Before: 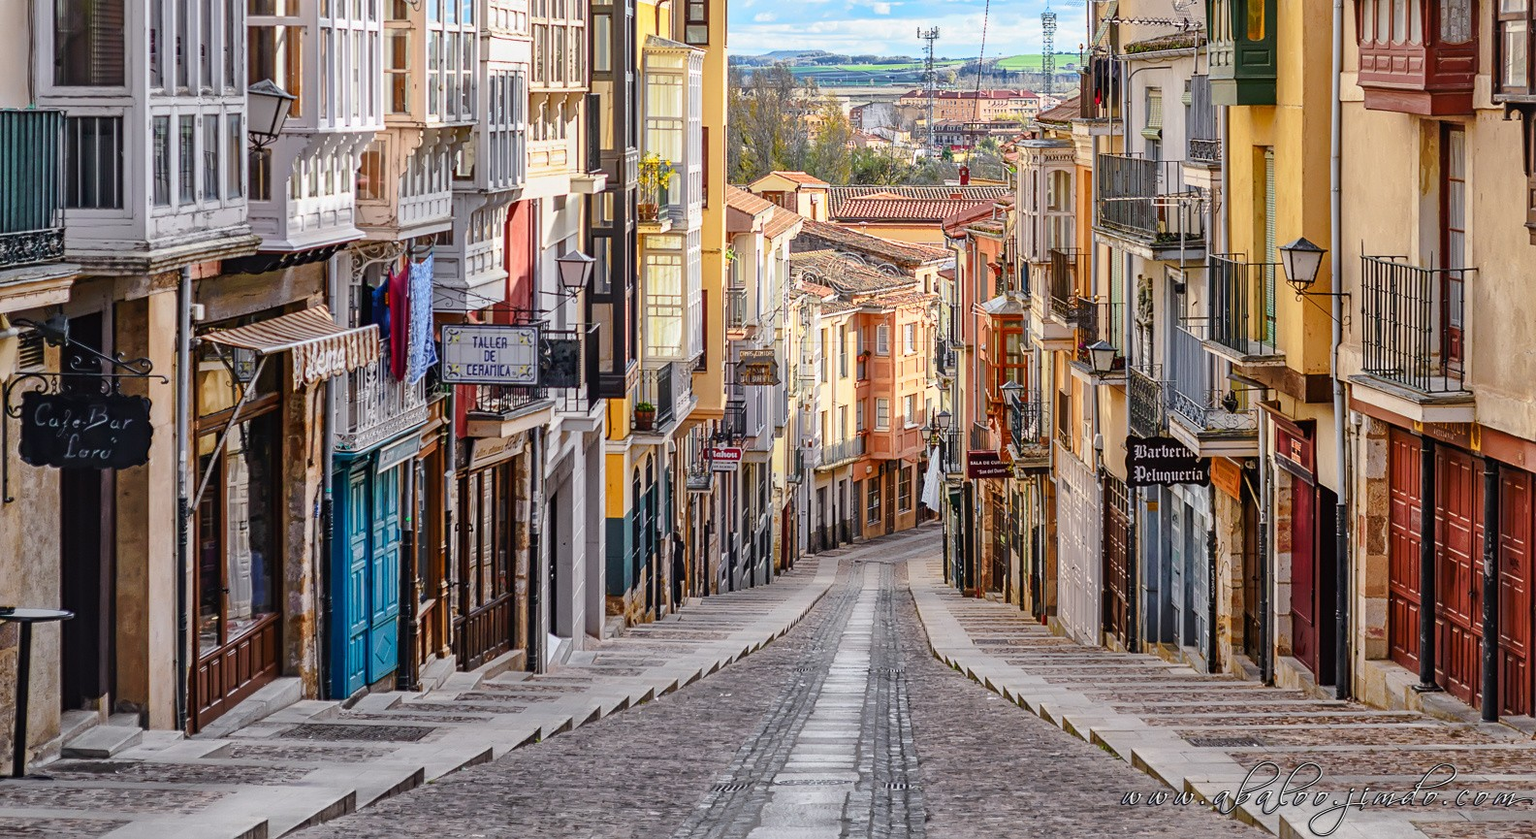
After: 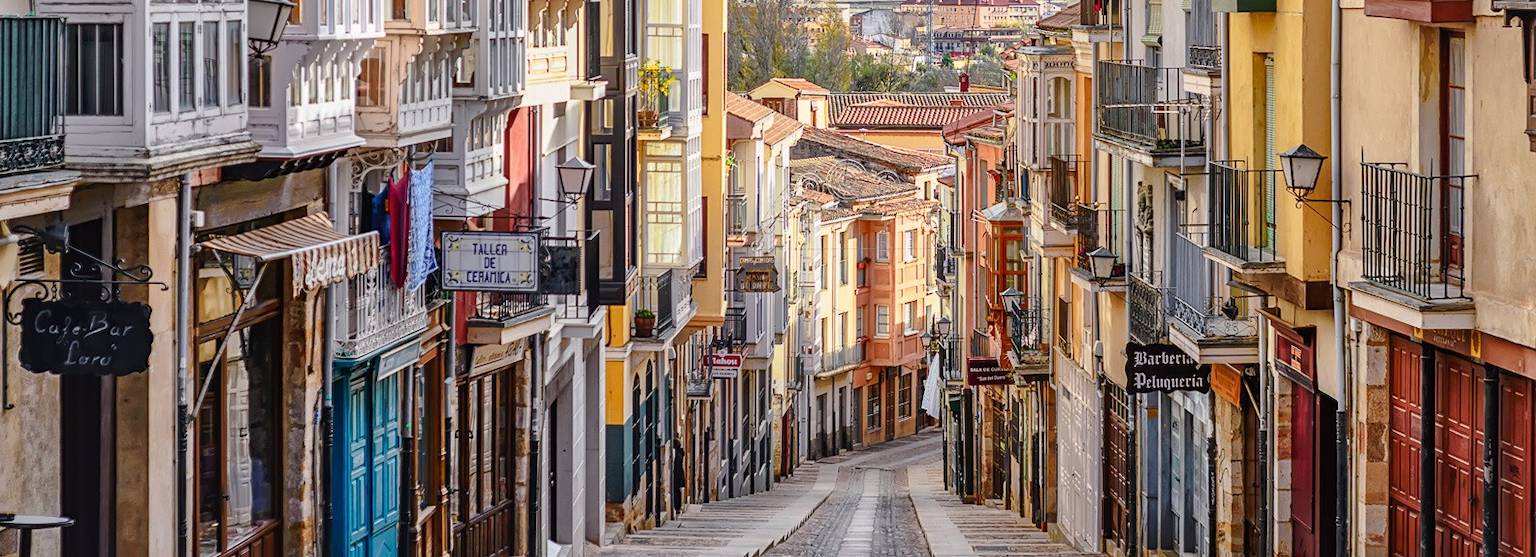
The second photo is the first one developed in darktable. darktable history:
crop: top 11.174%, bottom 22.252%
